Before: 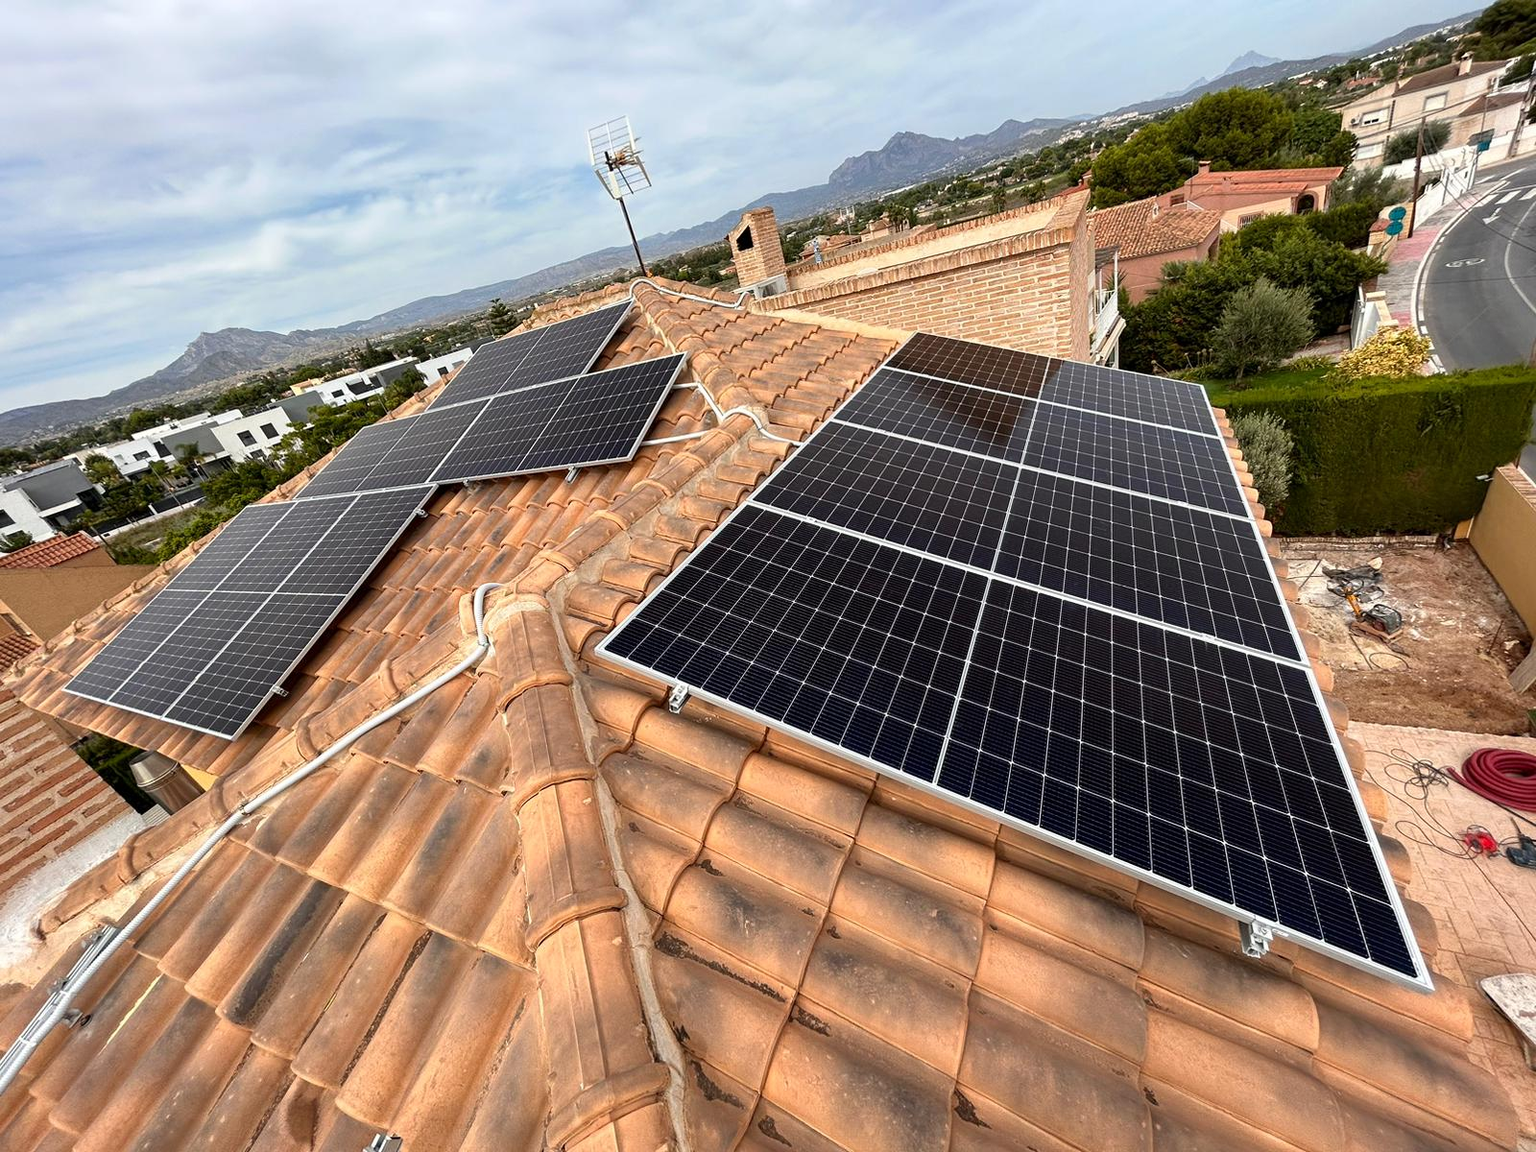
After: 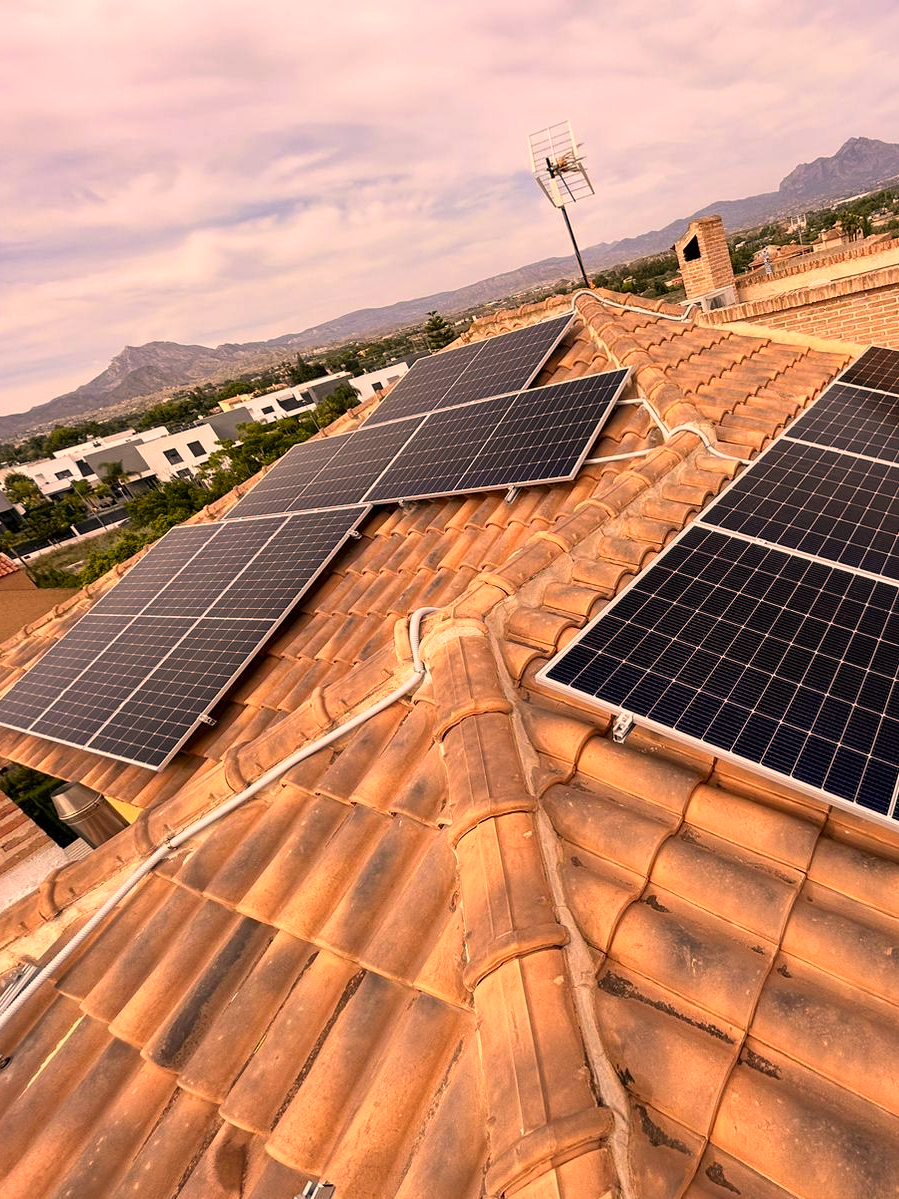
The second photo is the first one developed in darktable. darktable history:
crop: left 5.269%, right 38.512%
color correction: highlights a* 21.64, highlights b* 21.46
